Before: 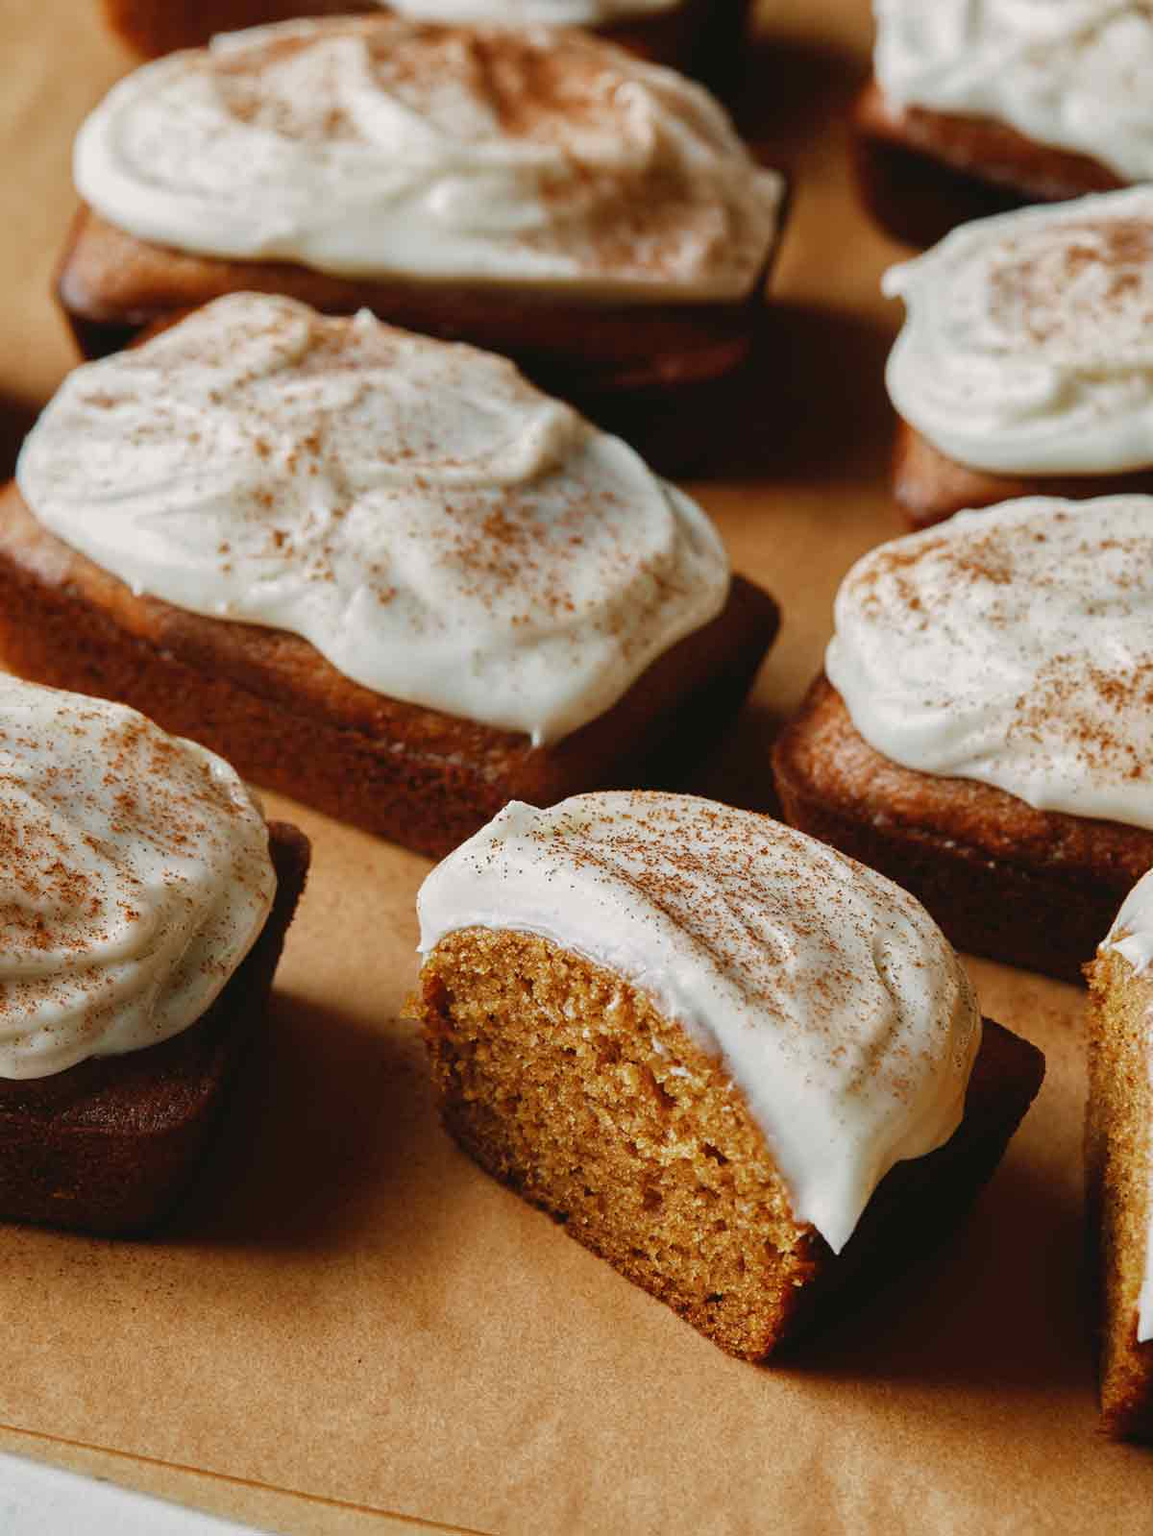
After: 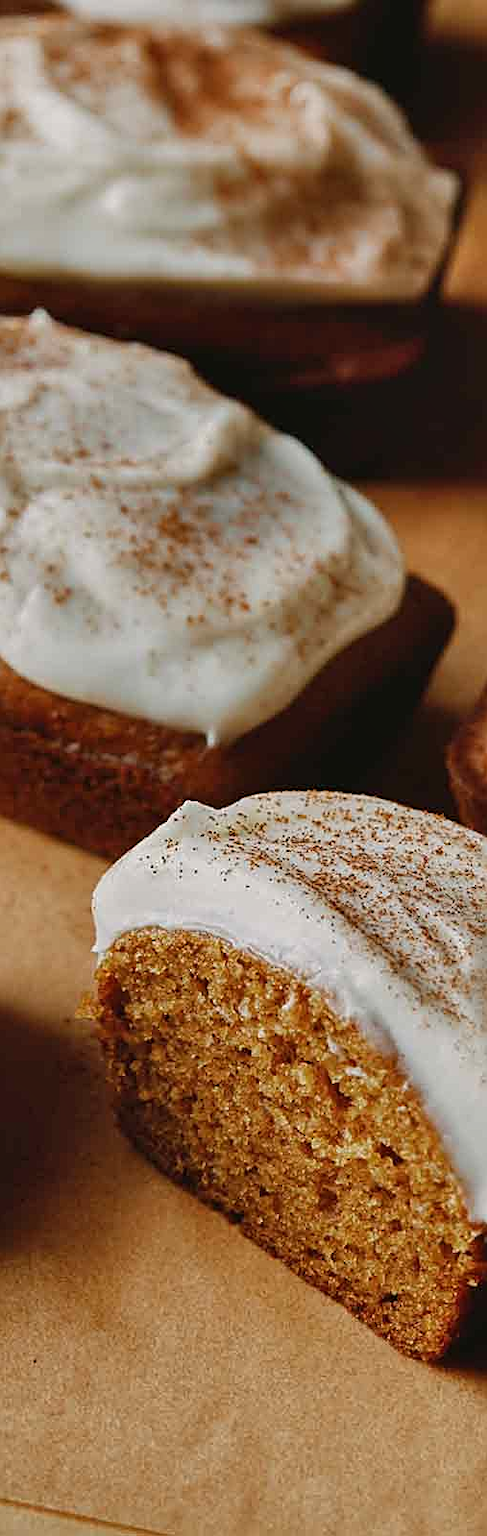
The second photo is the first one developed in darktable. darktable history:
sharpen: on, module defaults
exposure: exposure -0.213 EV, compensate highlight preservation false
crop: left 28.214%, right 29.397%
shadows and highlights: low approximation 0.01, soften with gaussian
